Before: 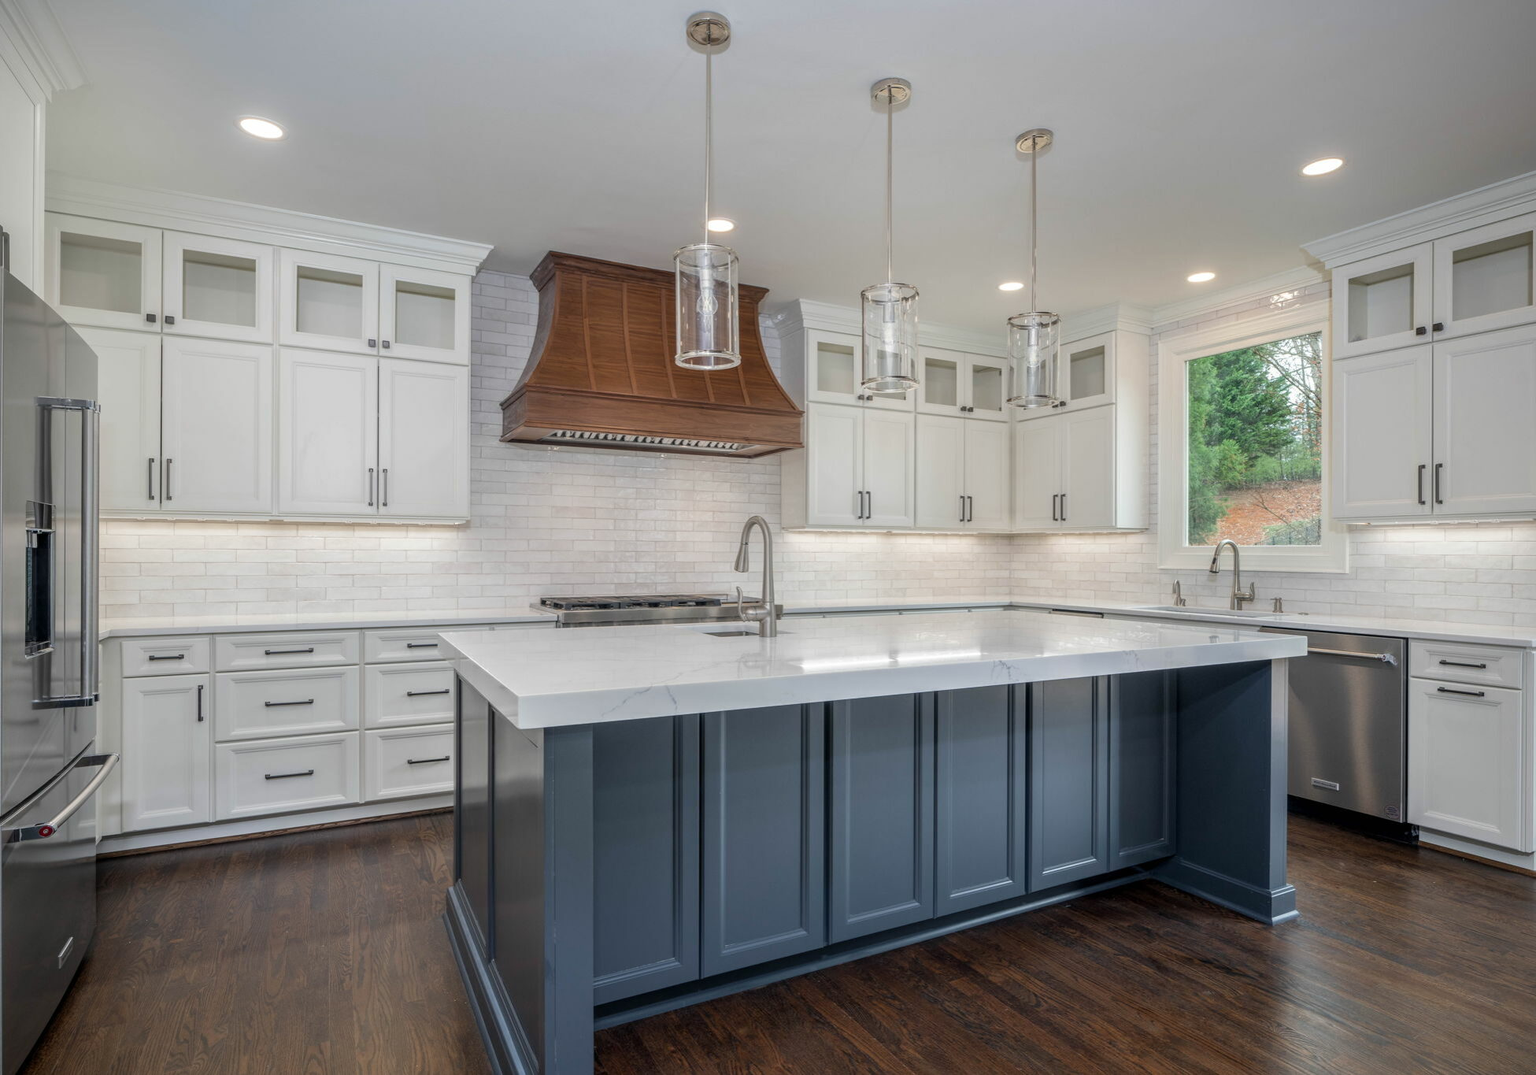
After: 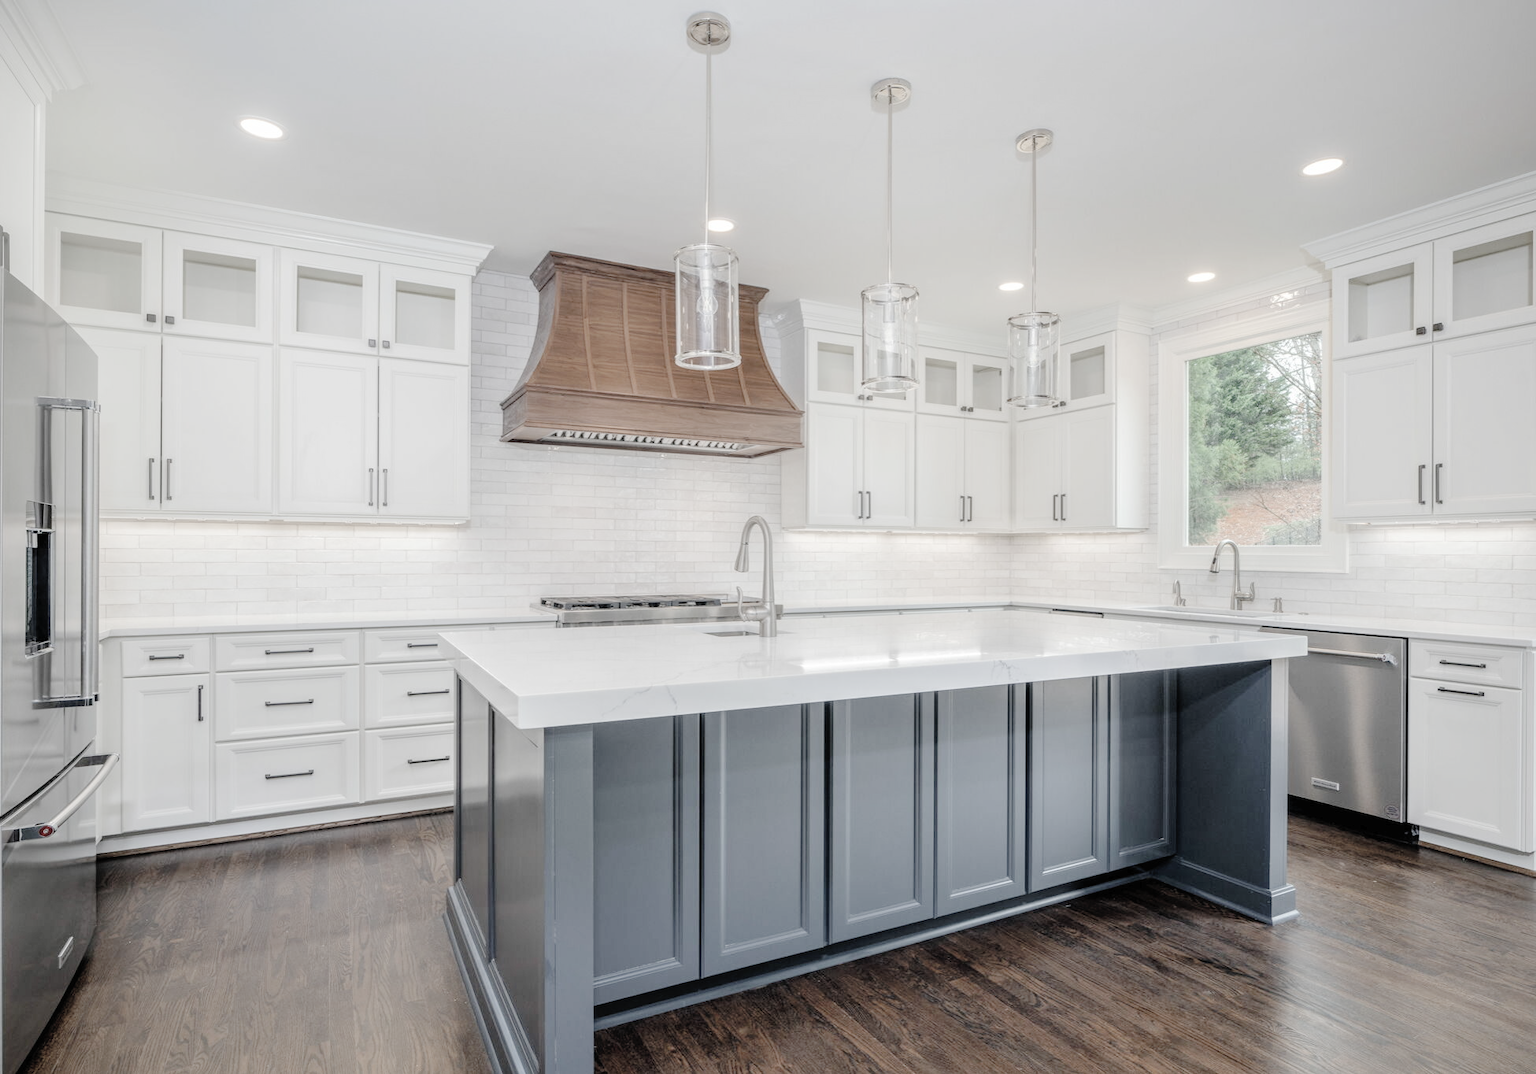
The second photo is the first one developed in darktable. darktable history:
tone curve: curves: ch0 [(0, 0) (0.003, 0.009) (0.011, 0.009) (0.025, 0.01) (0.044, 0.02) (0.069, 0.032) (0.1, 0.048) (0.136, 0.092) (0.177, 0.153) (0.224, 0.217) (0.277, 0.306) (0.335, 0.402) (0.399, 0.488) (0.468, 0.574) (0.543, 0.648) (0.623, 0.716) (0.709, 0.783) (0.801, 0.851) (0.898, 0.92) (1, 1)], preserve colors none
contrast brightness saturation: brightness 0.18, saturation -0.5
